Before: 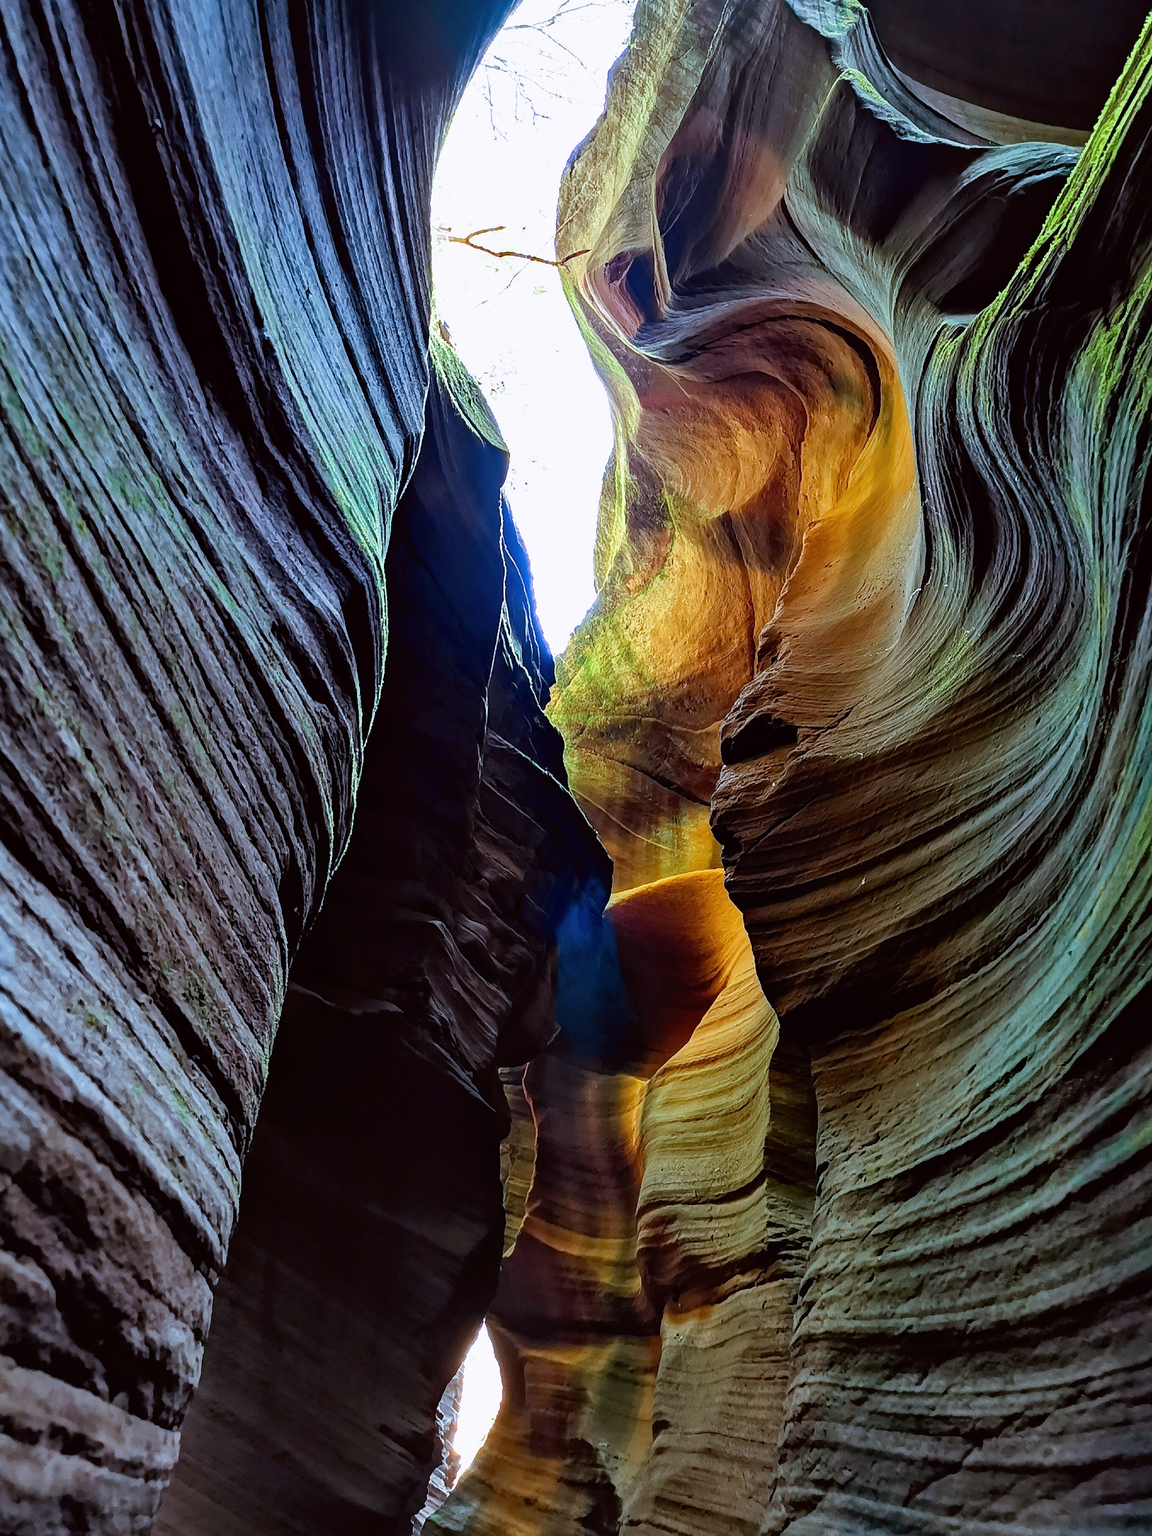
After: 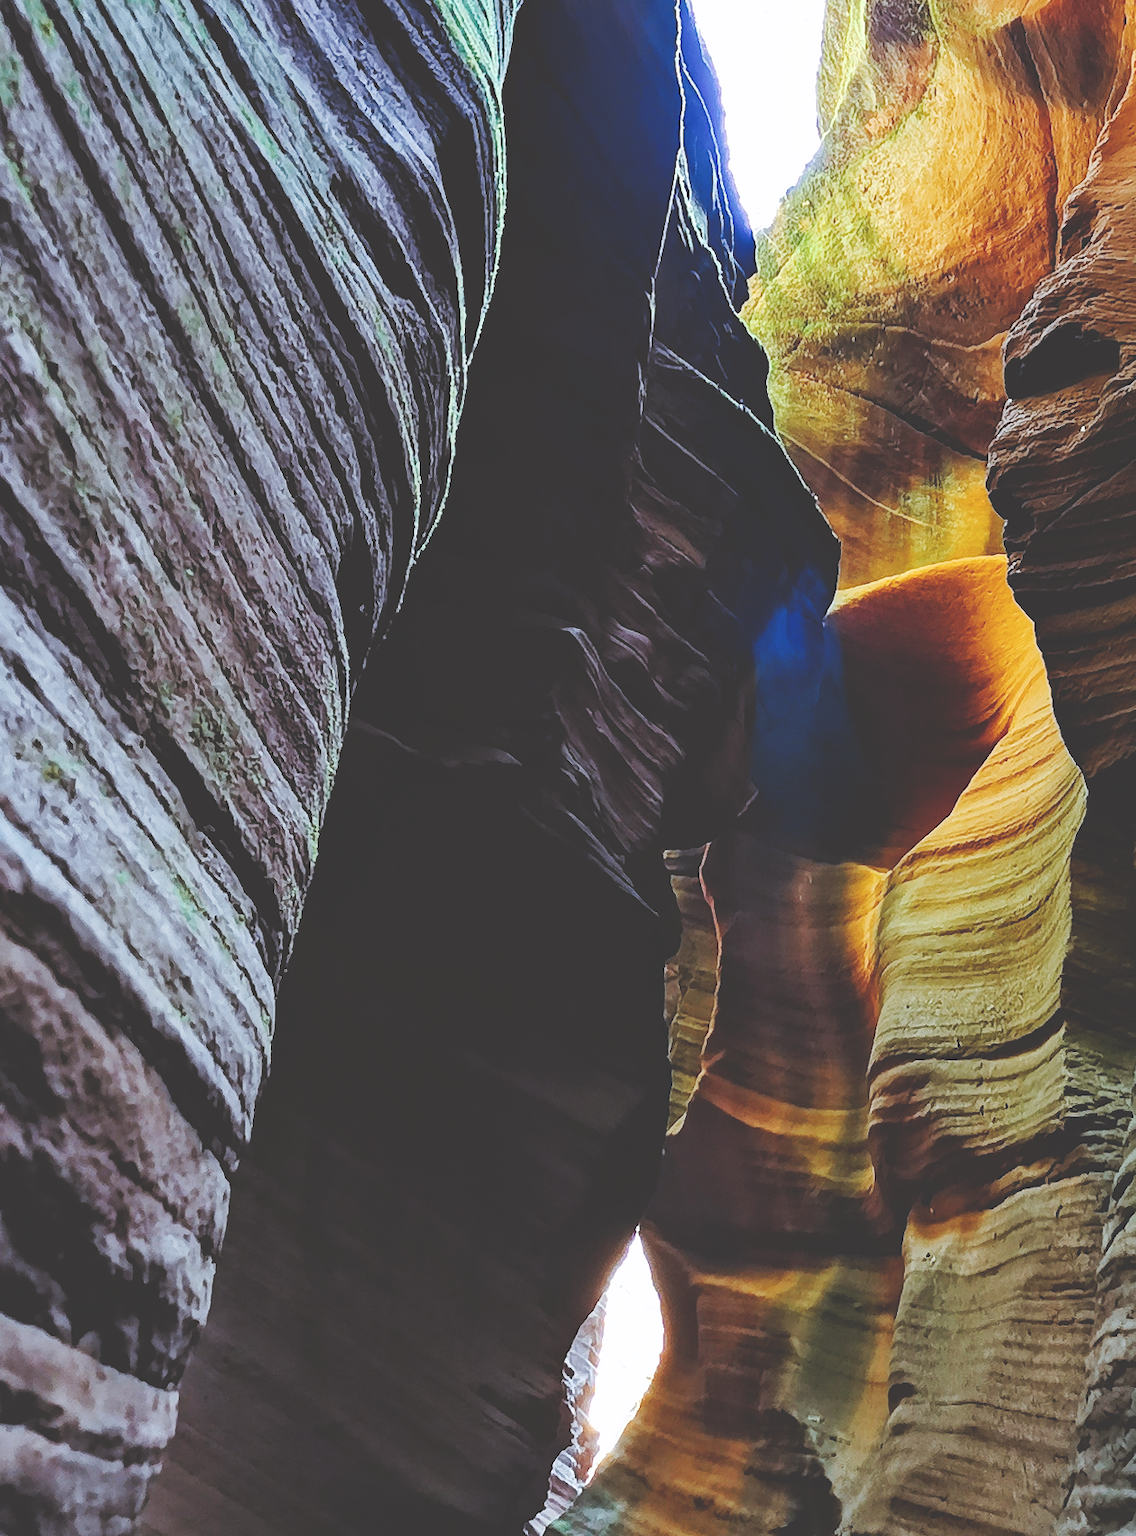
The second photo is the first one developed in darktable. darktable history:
tone curve: curves: ch0 [(0, 0) (0.003, 0.195) (0.011, 0.196) (0.025, 0.196) (0.044, 0.196) (0.069, 0.196) (0.1, 0.196) (0.136, 0.197) (0.177, 0.207) (0.224, 0.224) (0.277, 0.268) (0.335, 0.336) (0.399, 0.424) (0.468, 0.533) (0.543, 0.632) (0.623, 0.715) (0.709, 0.789) (0.801, 0.85) (0.898, 0.906) (1, 1)], preserve colors none
exposure: black level correction -0.04, exposure 0.065 EV, compensate exposure bias true, compensate highlight preservation false
crop and rotate: angle -0.727°, left 3.903%, top 32.374%, right 29.373%
